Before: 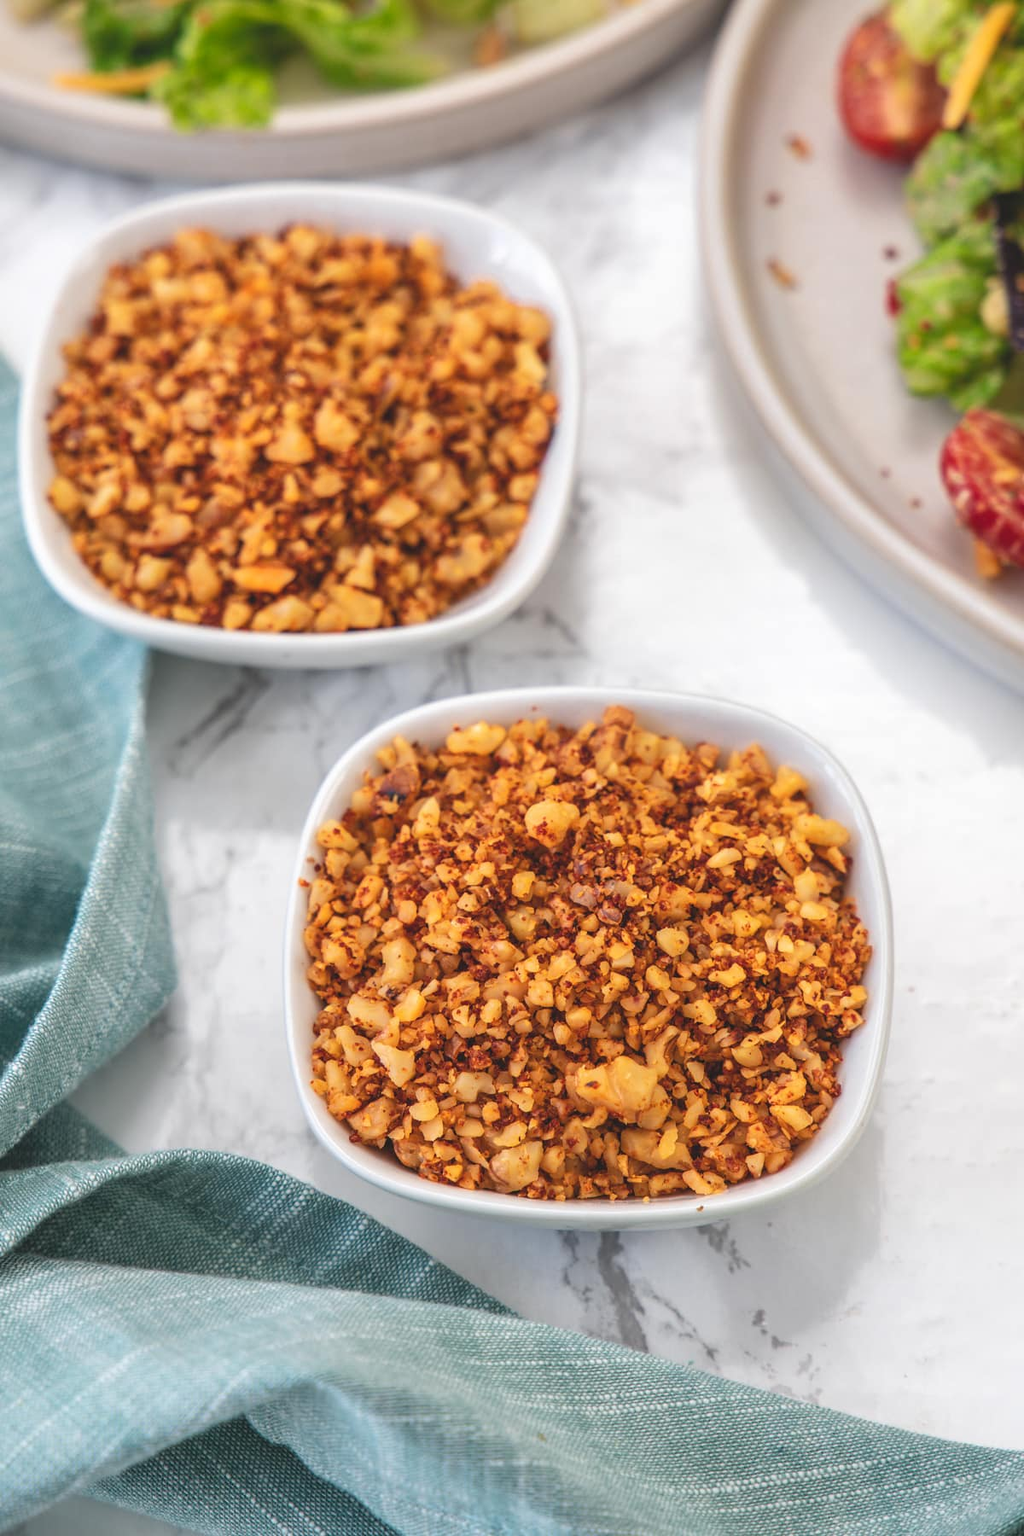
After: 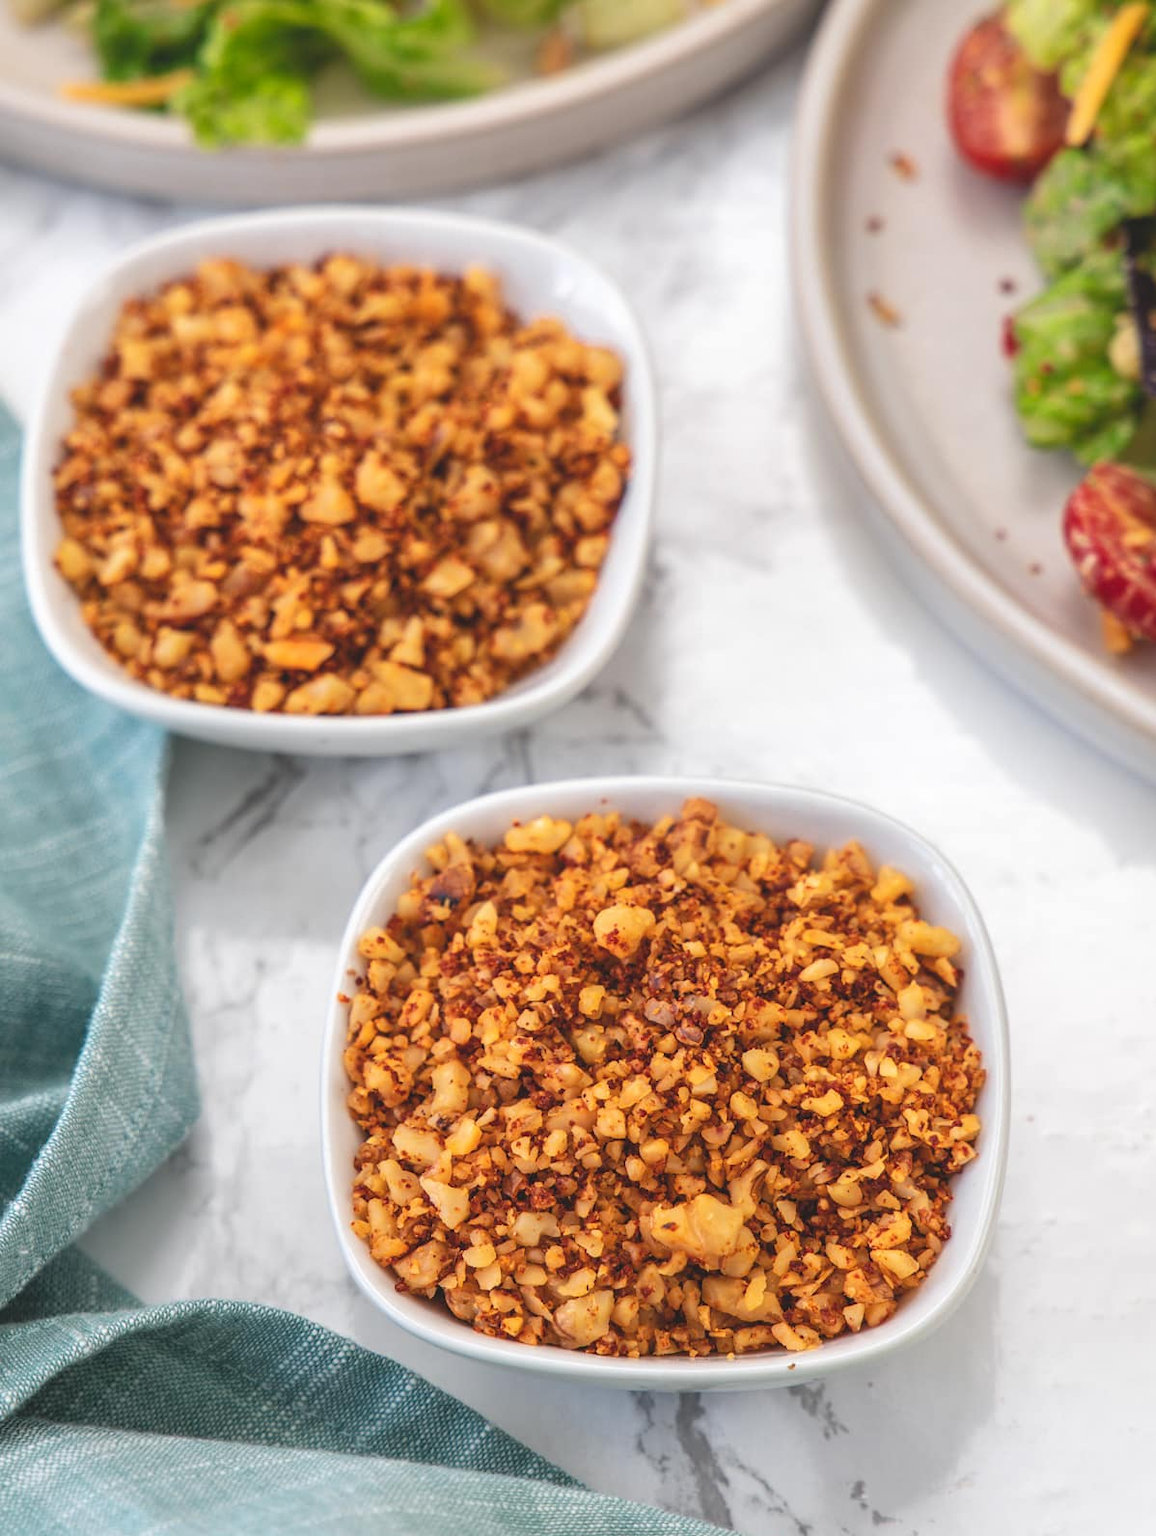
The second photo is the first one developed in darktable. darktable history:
crop and rotate: top 0%, bottom 11.502%
